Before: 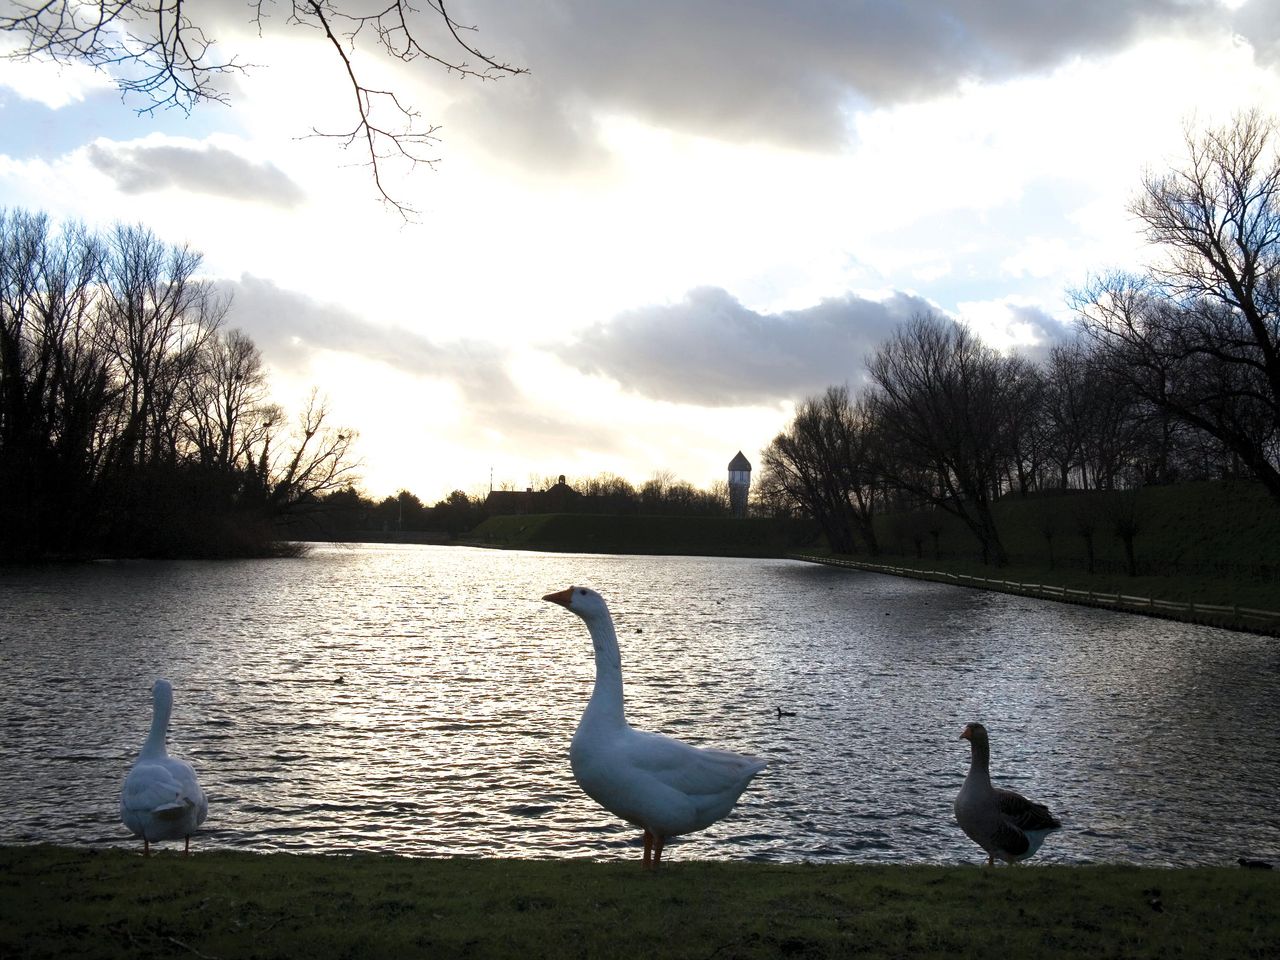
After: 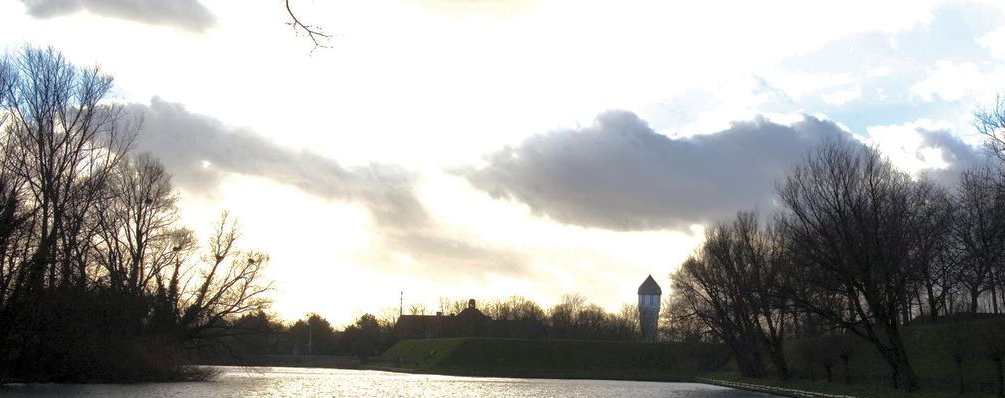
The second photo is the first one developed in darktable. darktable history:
shadows and highlights: on, module defaults
crop: left 7.036%, top 18.398%, right 14.379%, bottom 40.043%
